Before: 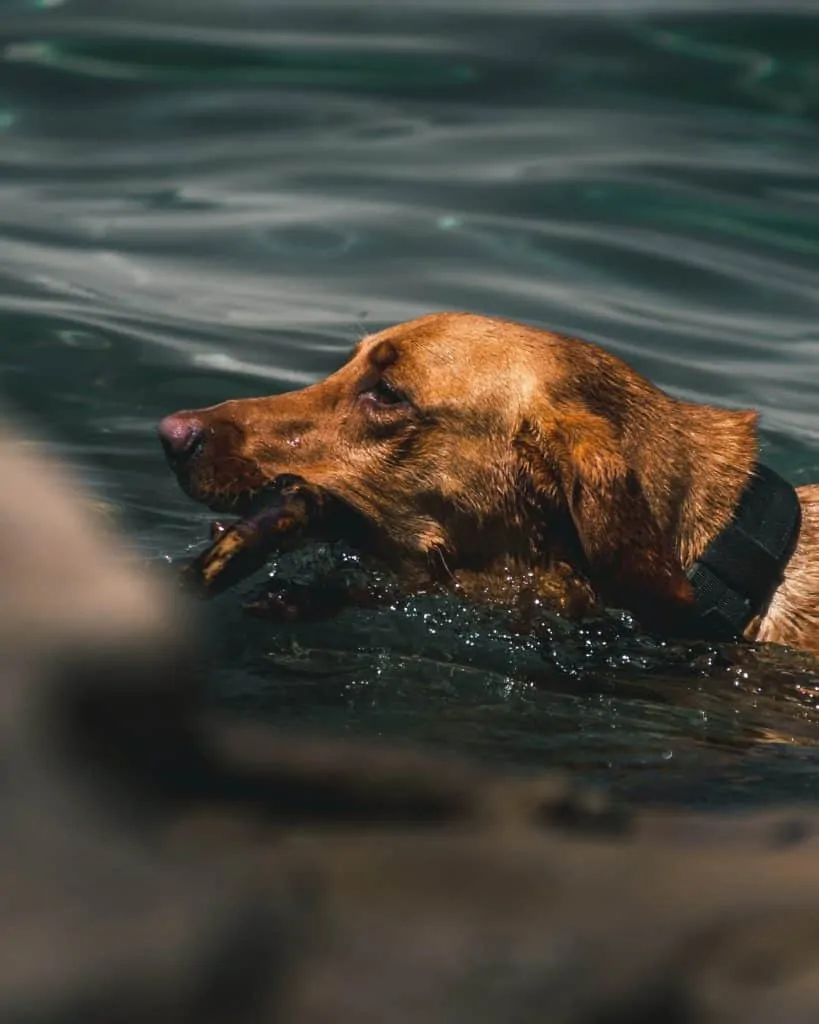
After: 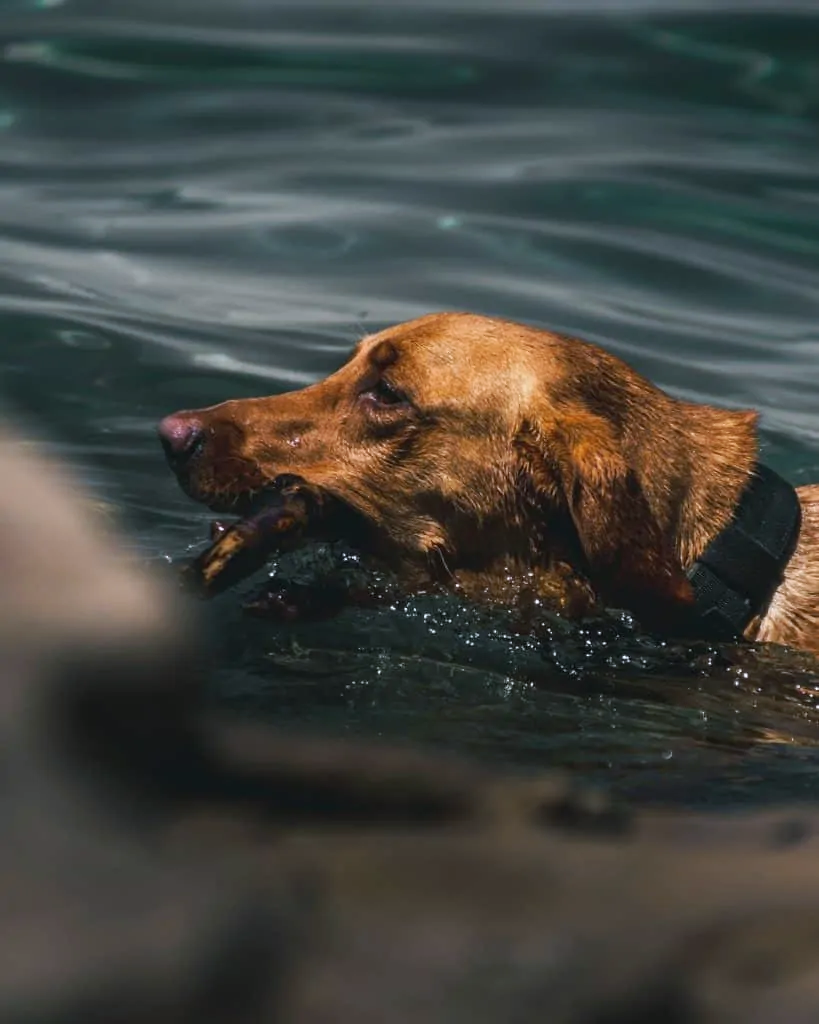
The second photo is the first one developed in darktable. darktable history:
white balance: red 0.967, blue 1.049
tone curve: curves: ch0 [(0, 0) (0.003, 0.003) (0.011, 0.011) (0.025, 0.025) (0.044, 0.044) (0.069, 0.069) (0.1, 0.099) (0.136, 0.135) (0.177, 0.176) (0.224, 0.223) (0.277, 0.275) (0.335, 0.333) (0.399, 0.396) (0.468, 0.465) (0.543, 0.546) (0.623, 0.625) (0.709, 0.711) (0.801, 0.802) (0.898, 0.898) (1, 1)], preserve colors none
exposure: compensate highlight preservation false
